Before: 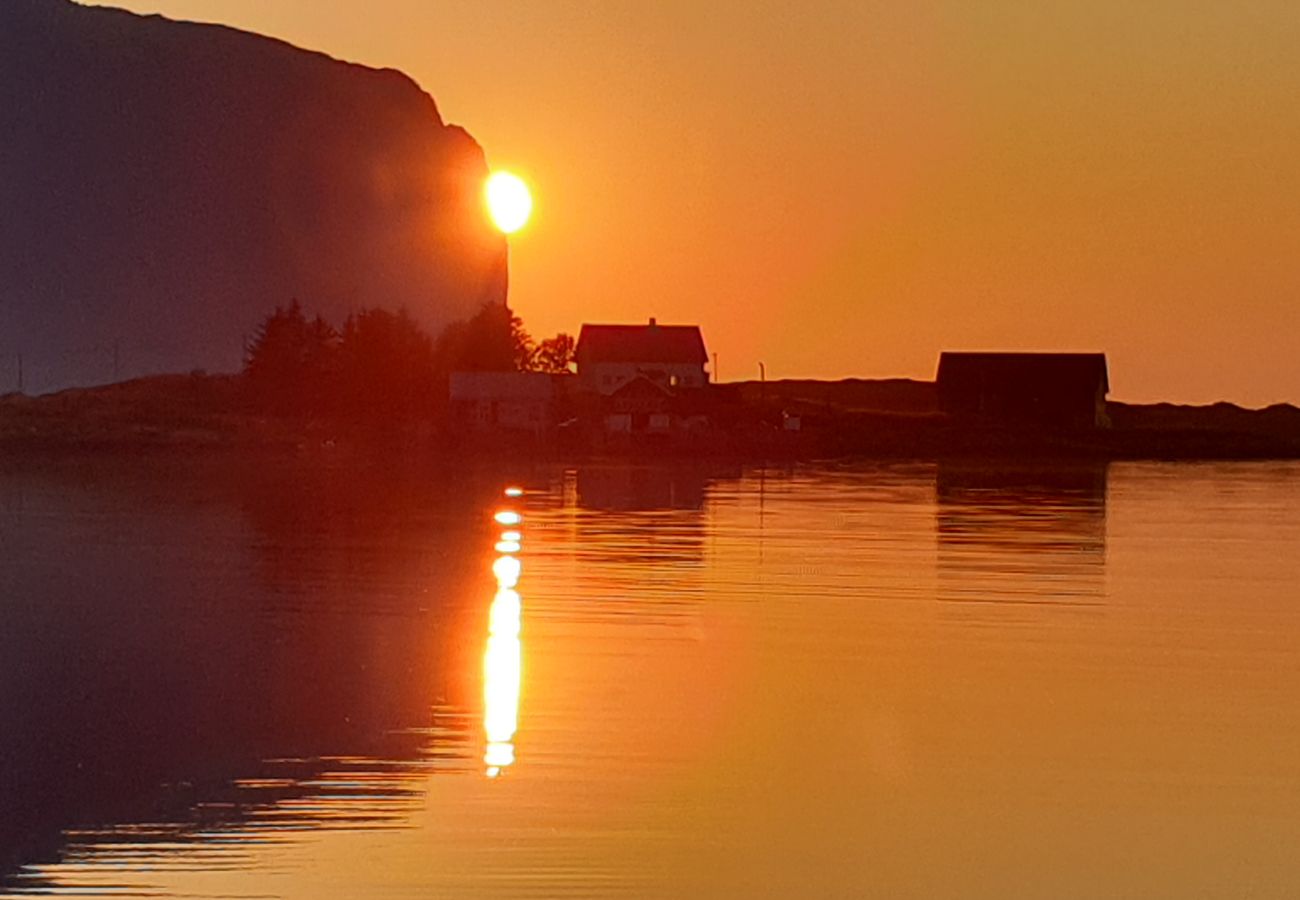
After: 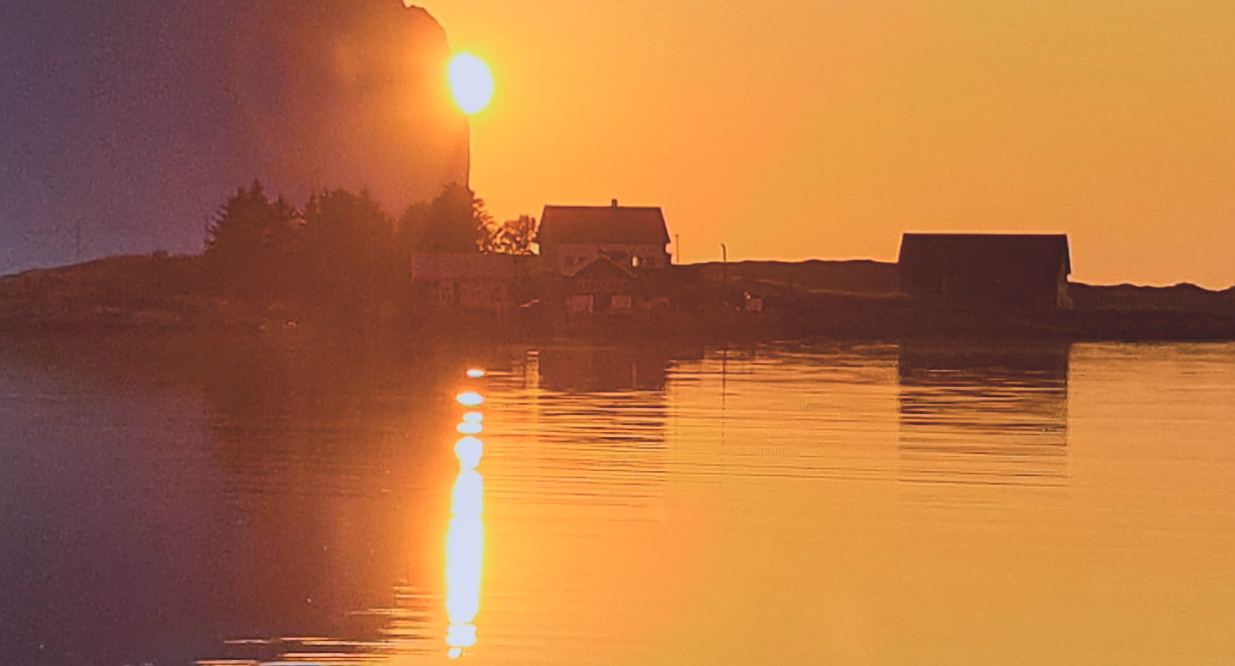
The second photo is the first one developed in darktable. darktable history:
exposure: exposure -0.04 EV, compensate highlight preservation false
crop and rotate: left 2.991%, top 13.302%, right 1.981%, bottom 12.636%
sharpen: on, module defaults
base curve: curves: ch0 [(0, 0) (0.025, 0.046) (0.112, 0.277) (0.467, 0.74) (0.814, 0.929) (1, 0.942)]
contrast brightness saturation: contrast -0.26, saturation -0.43
color balance rgb: linear chroma grading › global chroma 15%, perceptual saturation grading › global saturation 30%
white balance: red 0.967, blue 1.119, emerald 0.756
shadows and highlights: shadows 0, highlights 40
